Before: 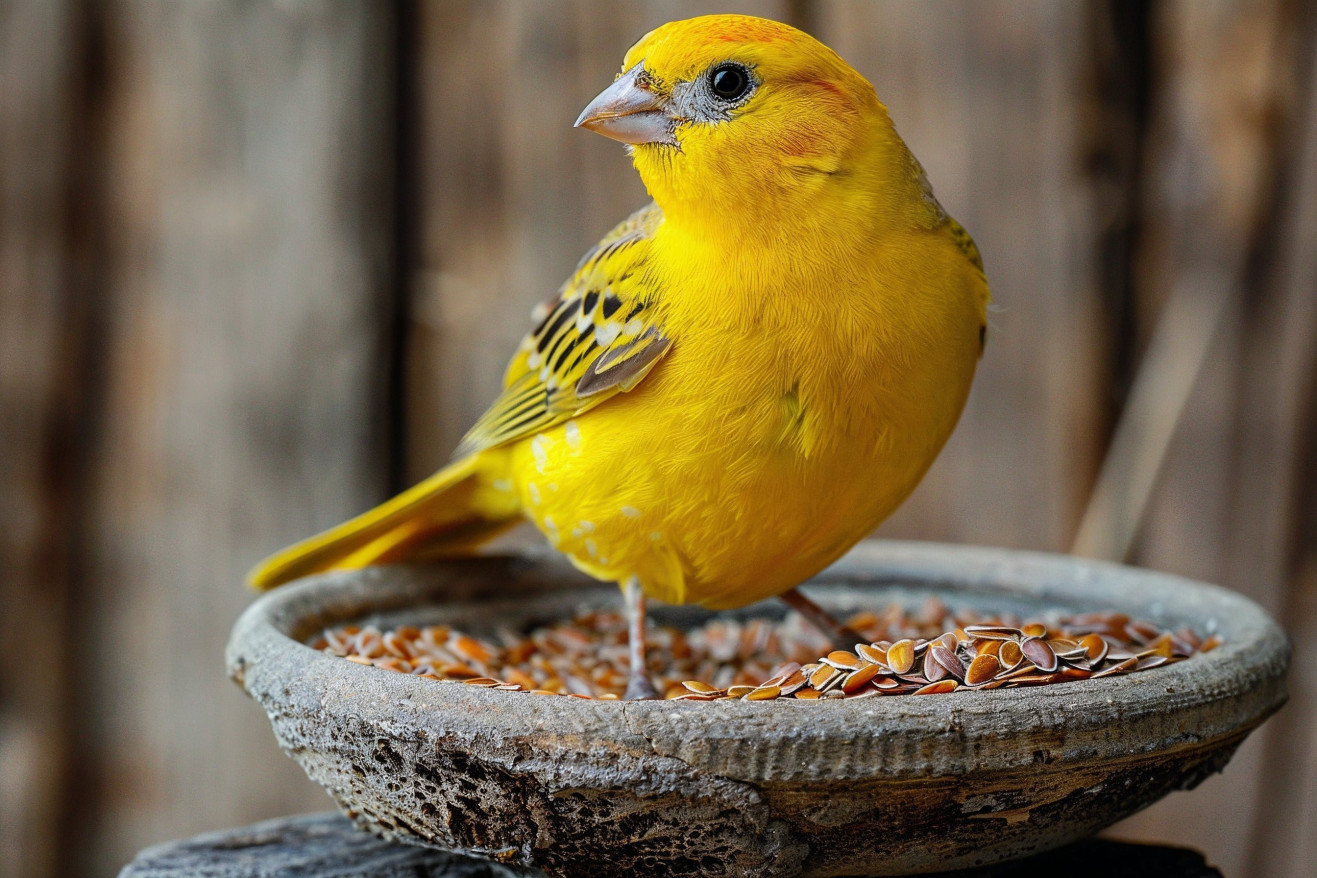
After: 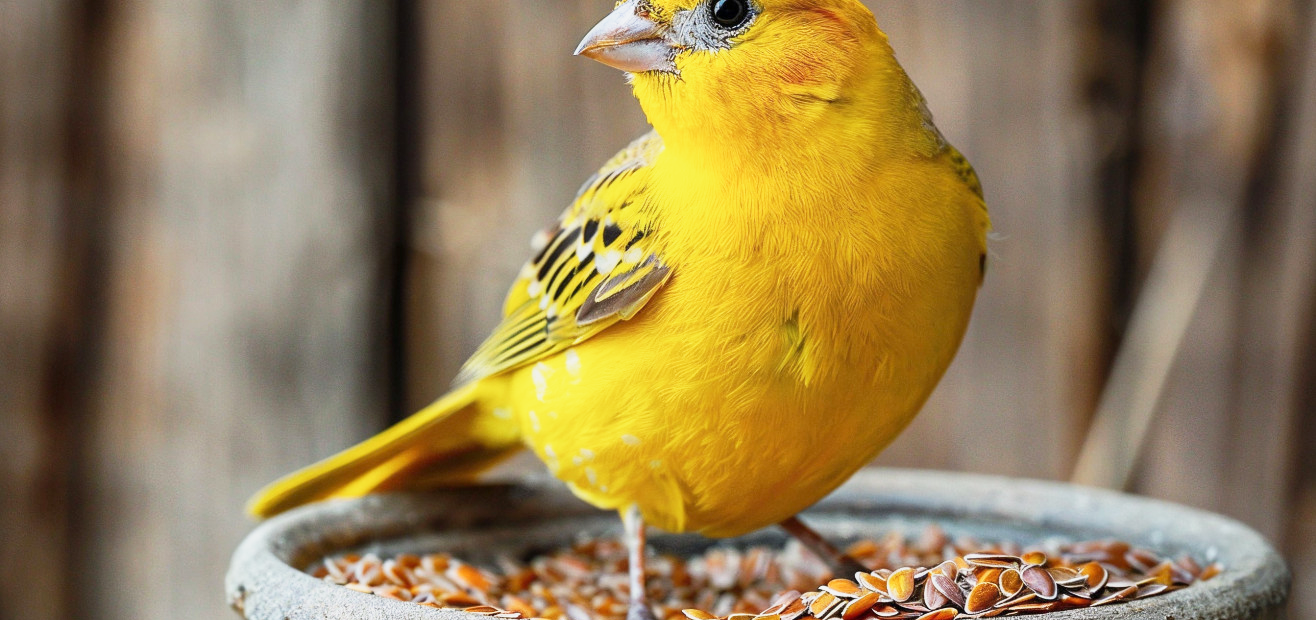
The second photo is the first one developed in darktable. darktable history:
crop and rotate: top 8.293%, bottom 20.996%
base curve: curves: ch0 [(0, 0) (0.088, 0.125) (0.176, 0.251) (0.354, 0.501) (0.613, 0.749) (1, 0.877)], preserve colors none
shadows and highlights: shadows 0, highlights 40
